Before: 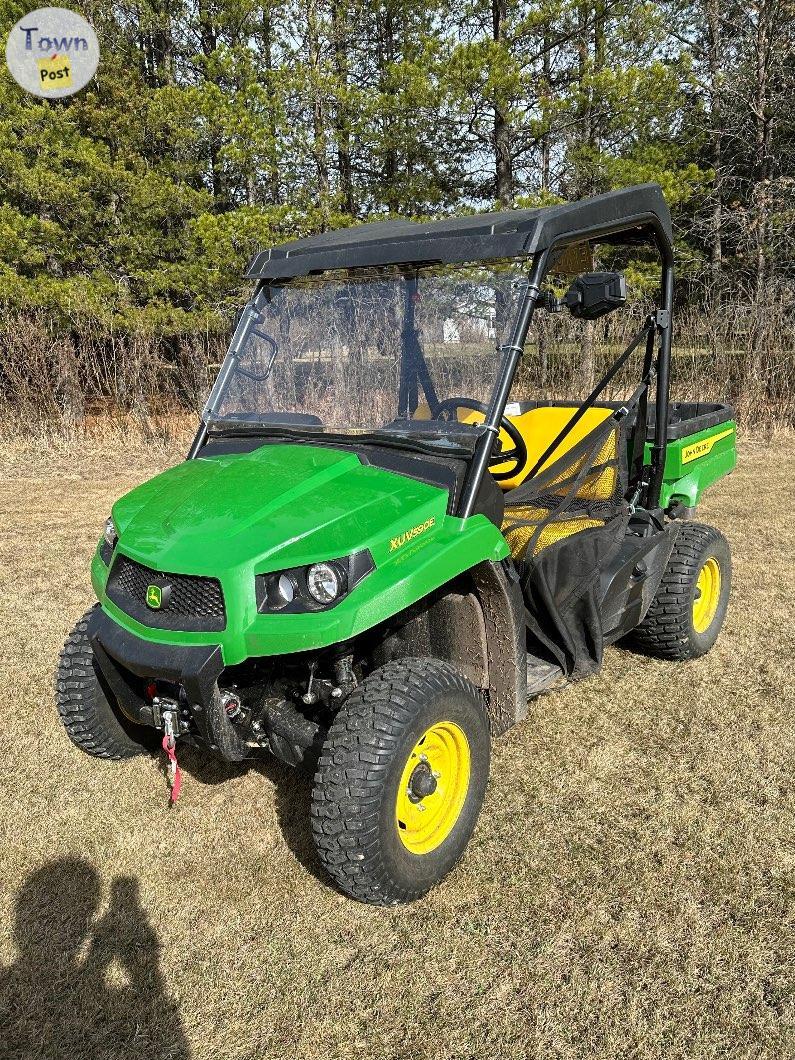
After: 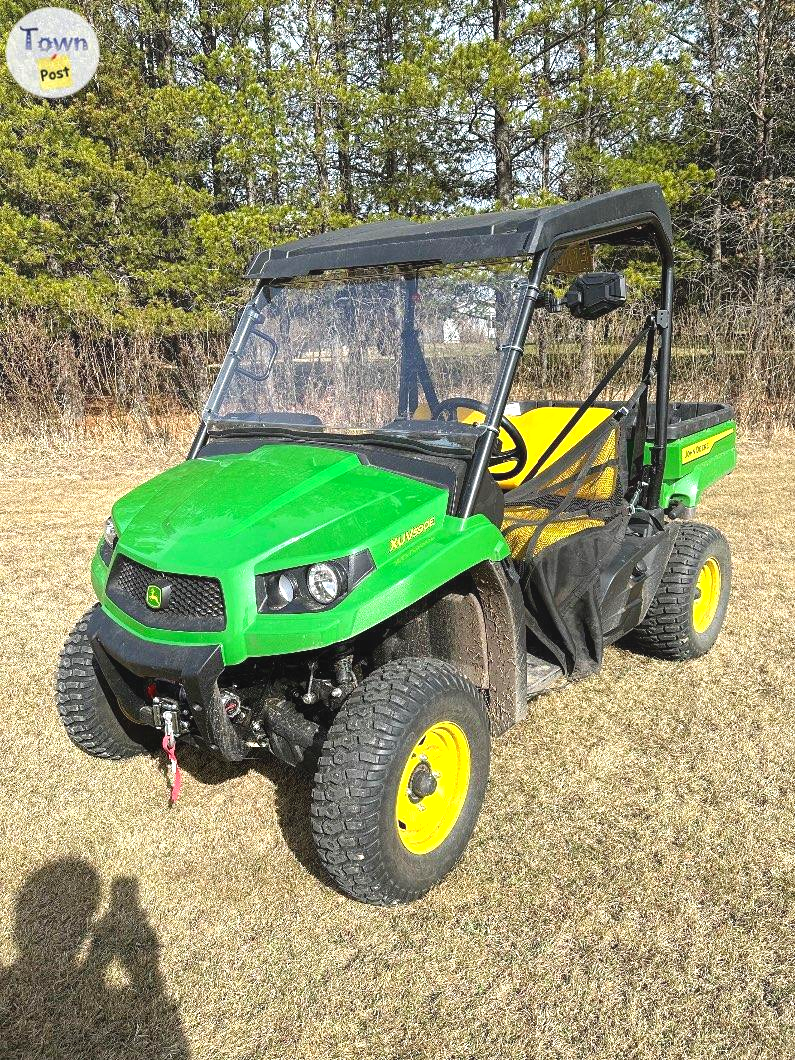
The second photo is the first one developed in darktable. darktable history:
contrast equalizer: y [[0.439, 0.44, 0.442, 0.457, 0.493, 0.498], [0.5 ×6], [0.5 ×6], [0 ×6], [0 ×6]], mix 0.76
exposure: exposure 0.661 EV, compensate highlight preservation false
